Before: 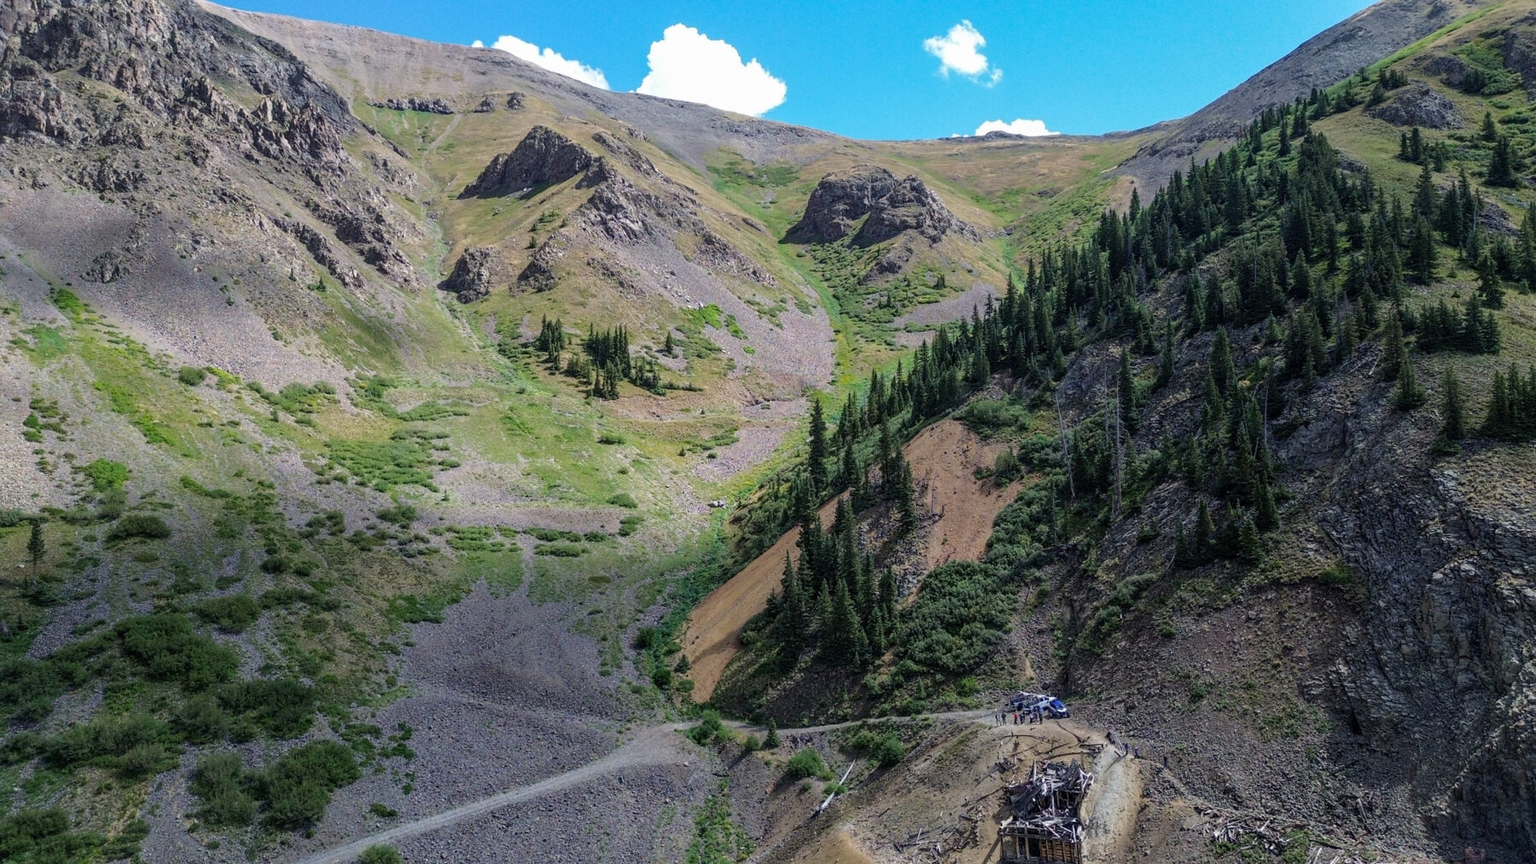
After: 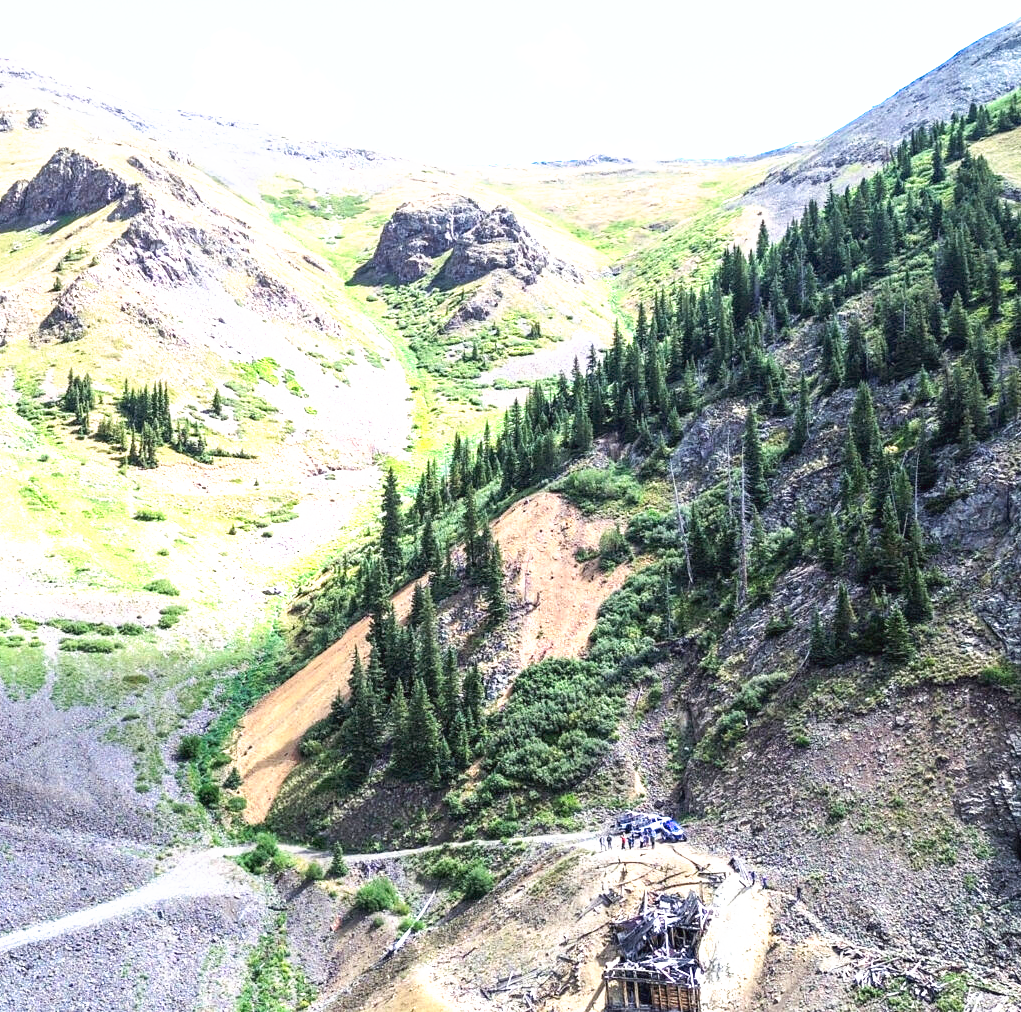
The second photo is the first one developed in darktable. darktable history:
exposure: exposure 1.2 EV, compensate highlight preservation false
crop: left 31.541%, top 0.01%, right 11.683%
tone curve: curves: ch0 [(0, 0) (0.003, 0.032) (0.011, 0.036) (0.025, 0.049) (0.044, 0.075) (0.069, 0.112) (0.1, 0.151) (0.136, 0.197) (0.177, 0.241) (0.224, 0.295) (0.277, 0.355) (0.335, 0.429) (0.399, 0.512) (0.468, 0.607) (0.543, 0.702) (0.623, 0.796) (0.709, 0.903) (0.801, 0.987) (0.898, 0.997) (1, 1)], preserve colors none
